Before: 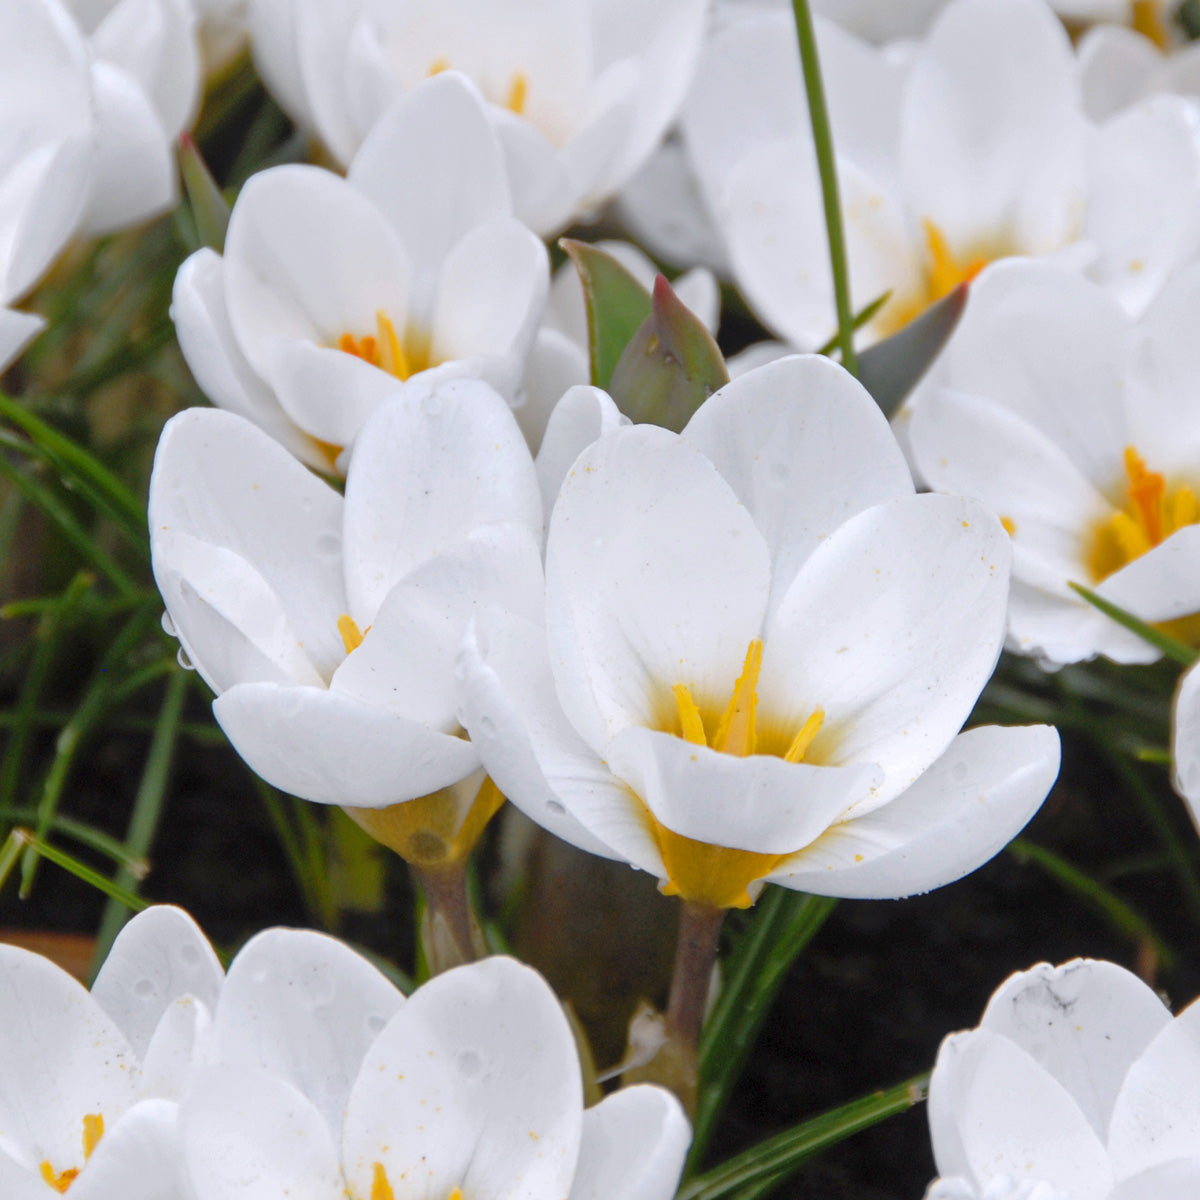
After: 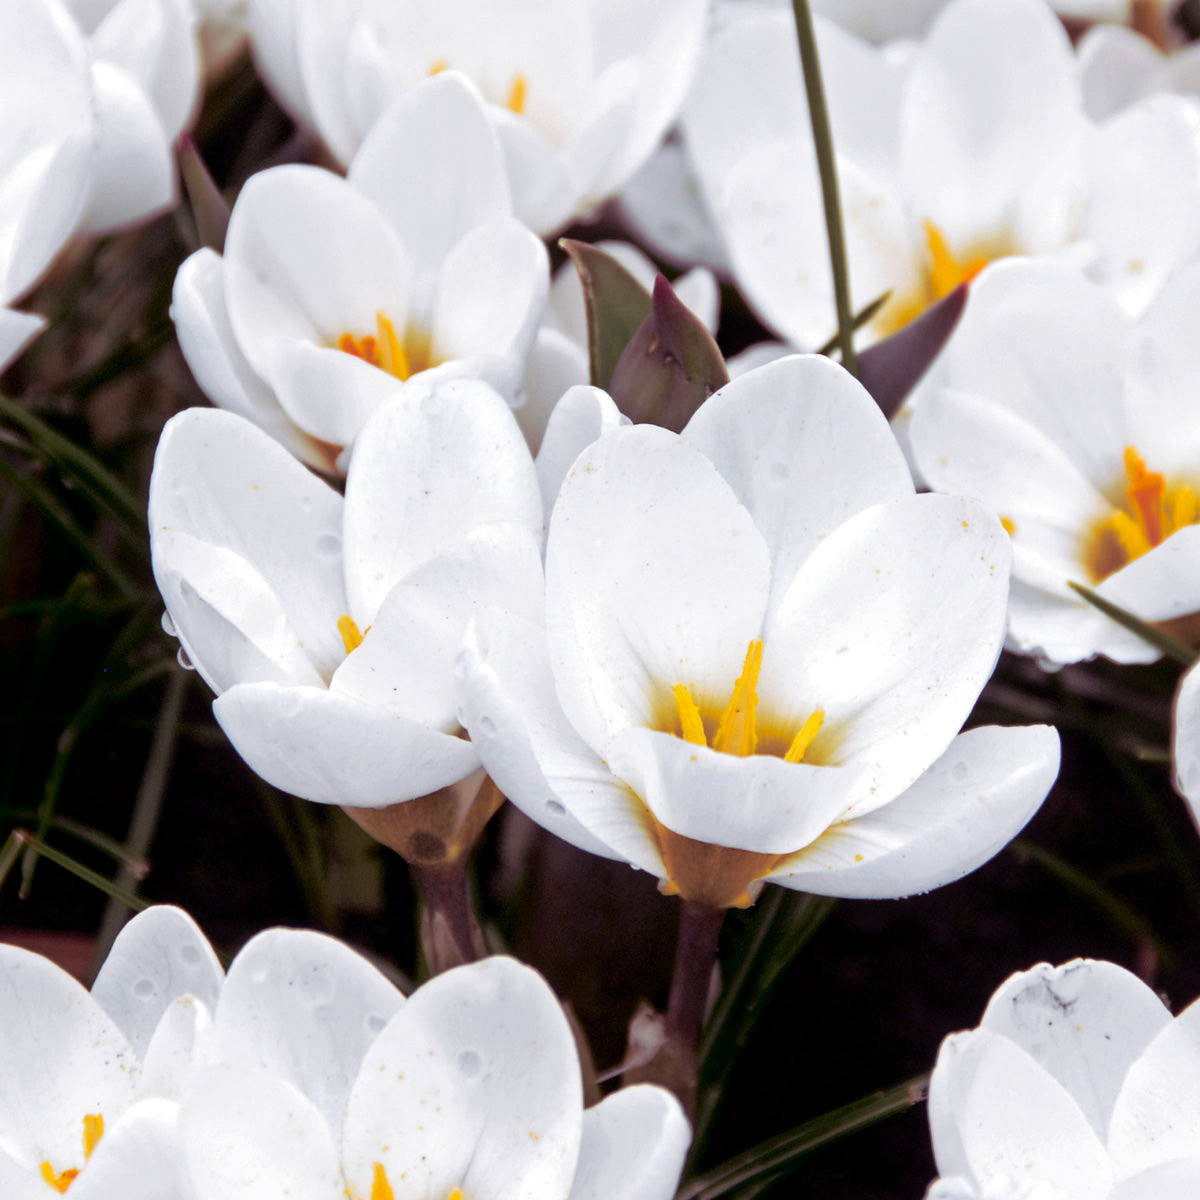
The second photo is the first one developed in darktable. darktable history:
shadows and highlights: shadows -70, highlights 35, soften with gaussian
contrast brightness saturation: contrast 0.21, brightness -0.11, saturation 0.21
split-toning: shadows › hue 316.8°, shadows › saturation 0.47, highlights › hue 201.6°, highlights › saturation 0, balance -41.97, compress 28.01%
local contrast: mode bilateral grid, contrast 20, coarseness 50, detail 150%, midtone range 0.2
